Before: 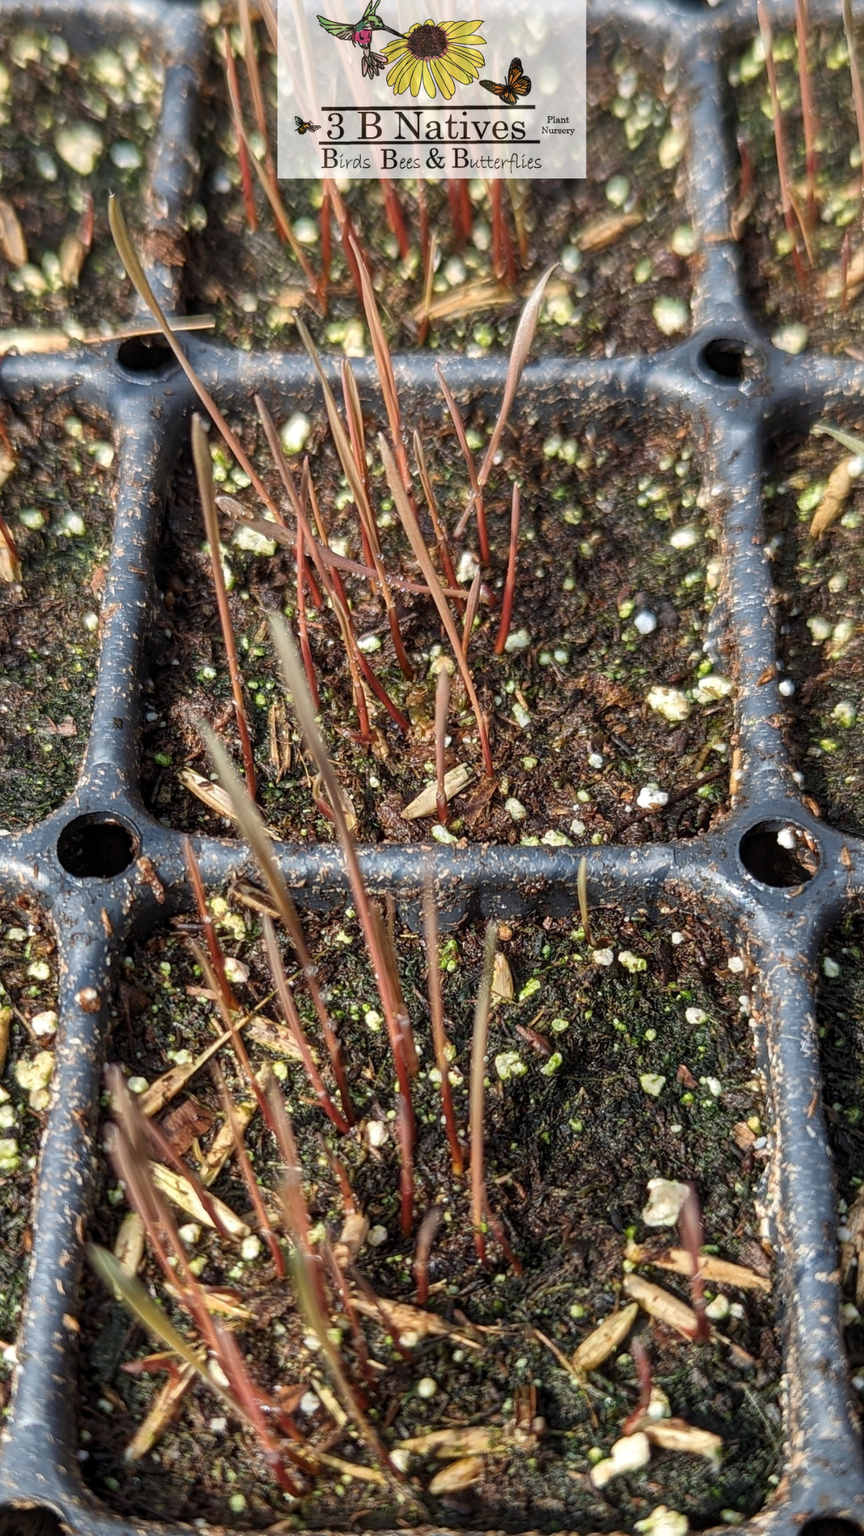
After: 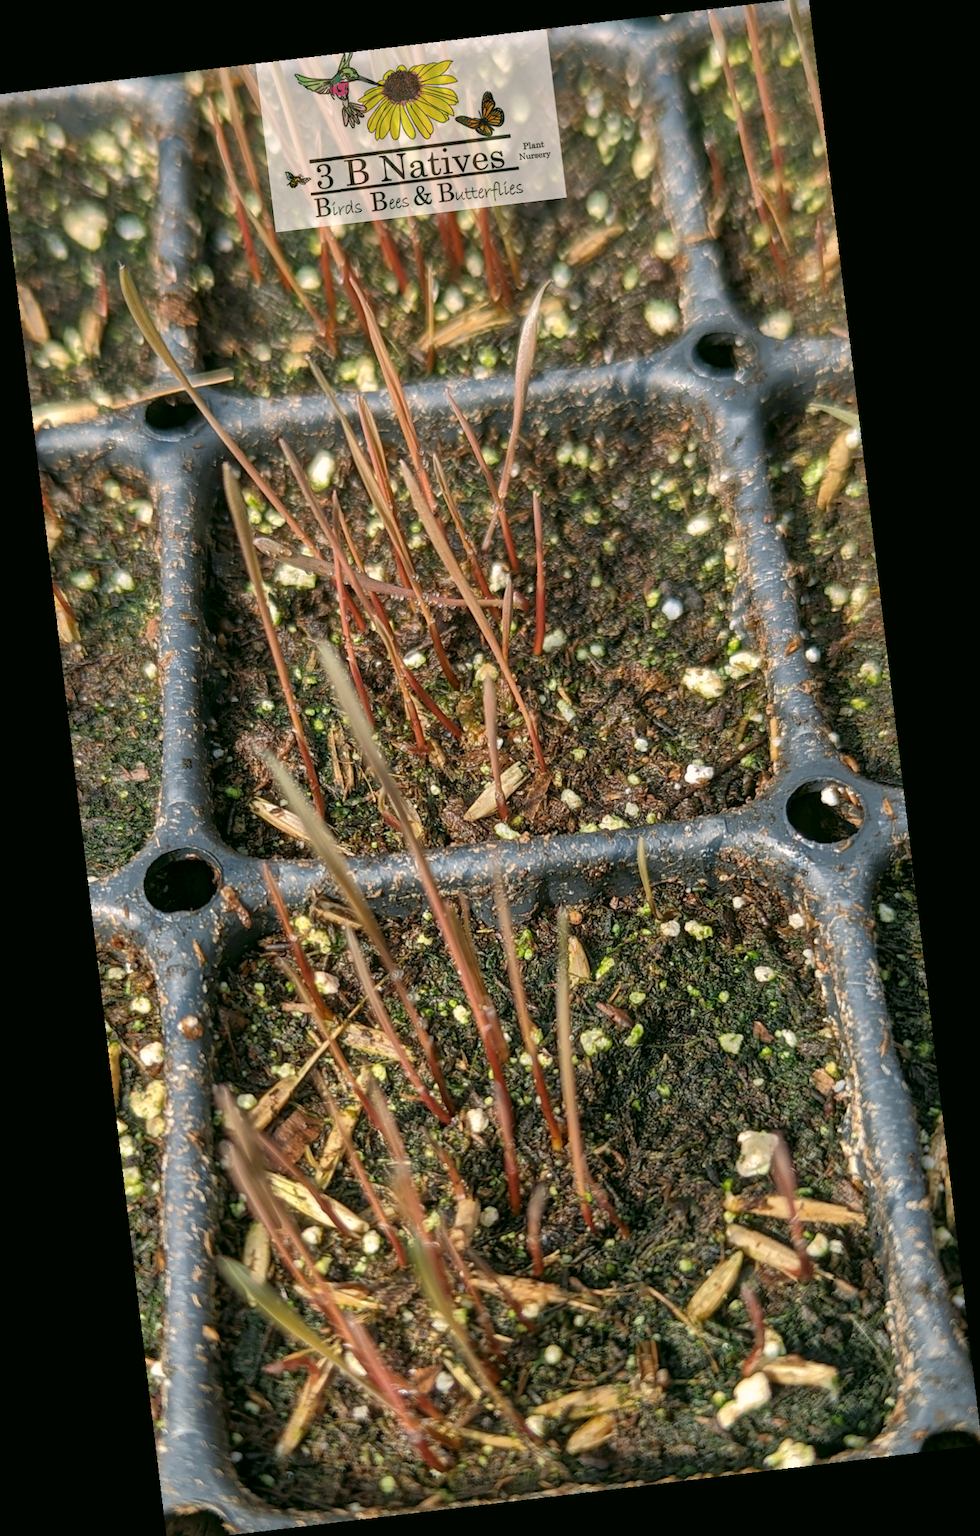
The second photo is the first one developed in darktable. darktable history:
color correction: highlights a* 4.02, highlights b* 4.98, shadows a* -7.55, shadows b* 4.98
crop and rotate: left 0.614%, top 0.179%, bottom 0.309%
shadows and highlights: on, module defaults
rotate and perspective: rotation -6.83°, automatic cropping off
